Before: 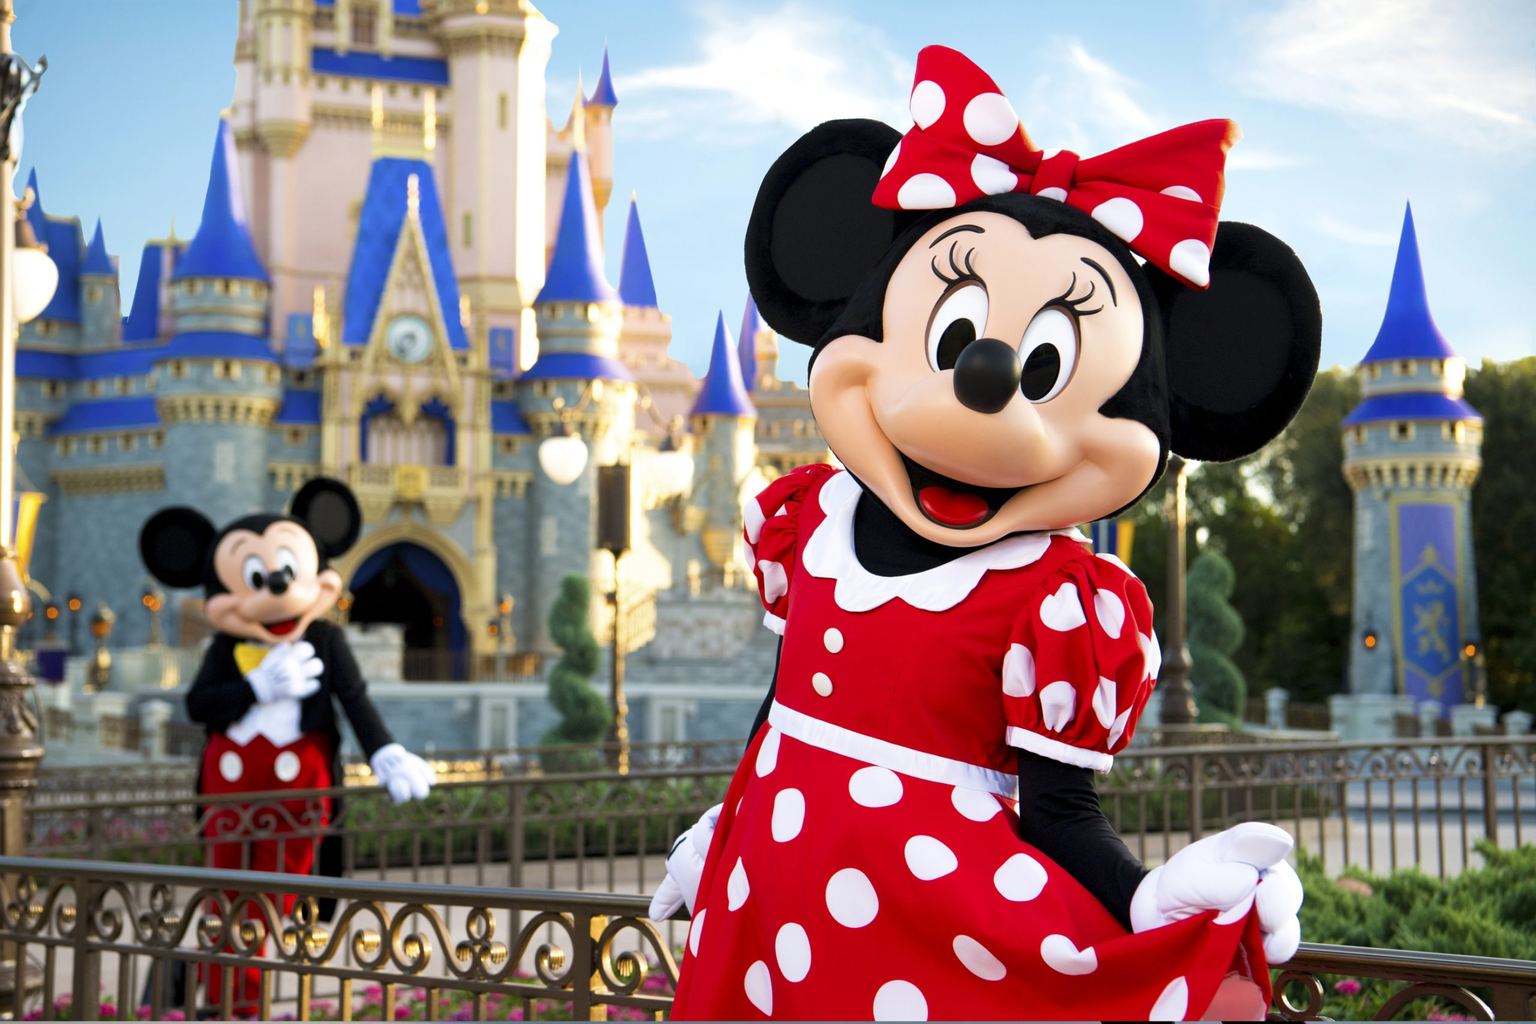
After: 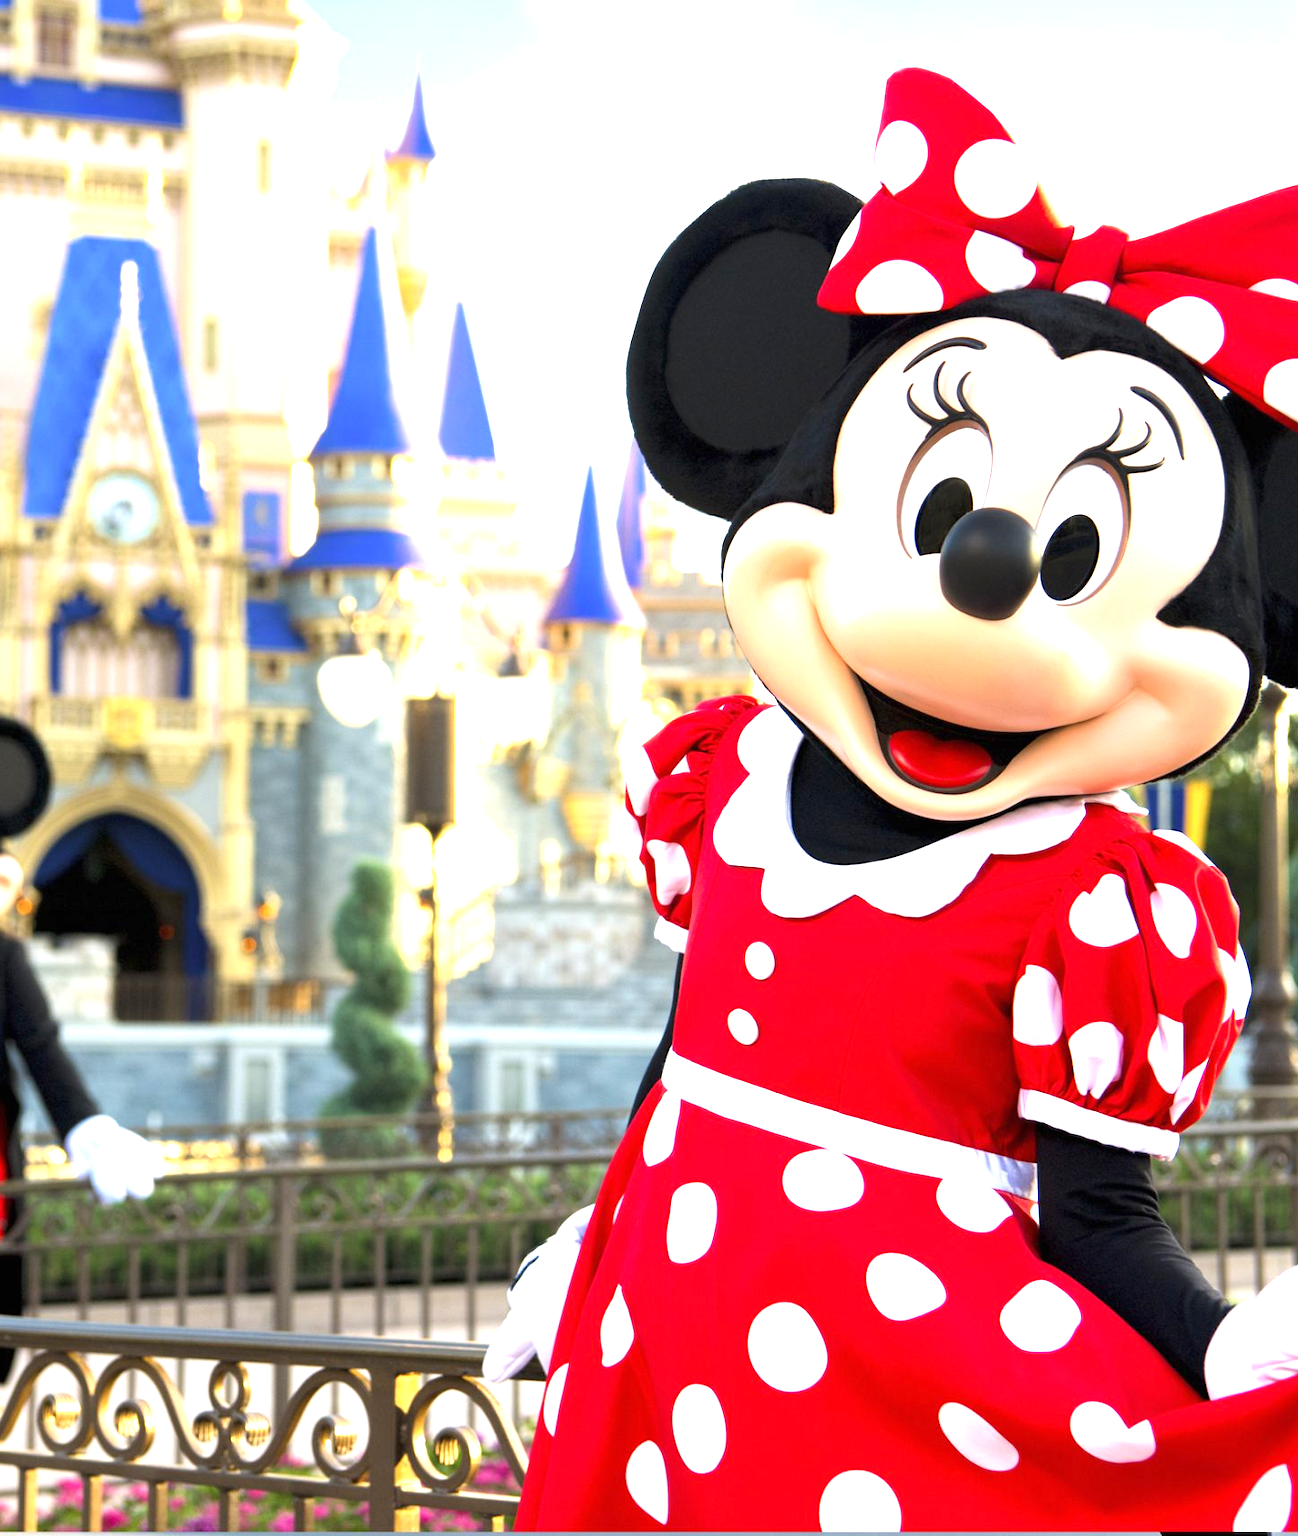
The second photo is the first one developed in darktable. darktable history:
exposure: black level correction 0, exposure 1.1 EV, compensate highlight preservation false
crop: left 21.327%, right 22.285%
